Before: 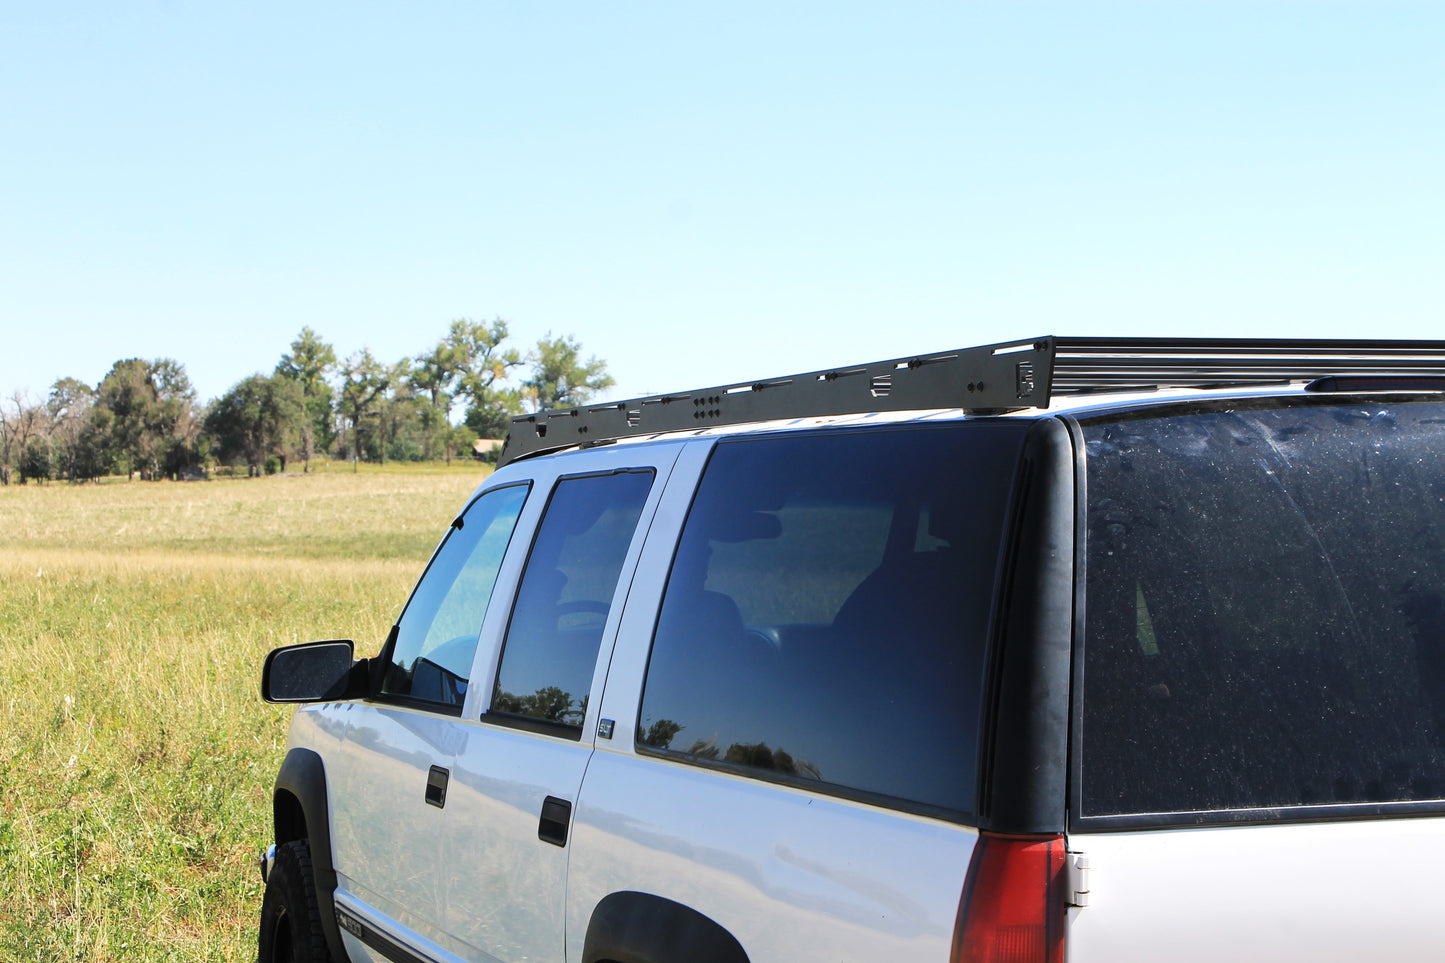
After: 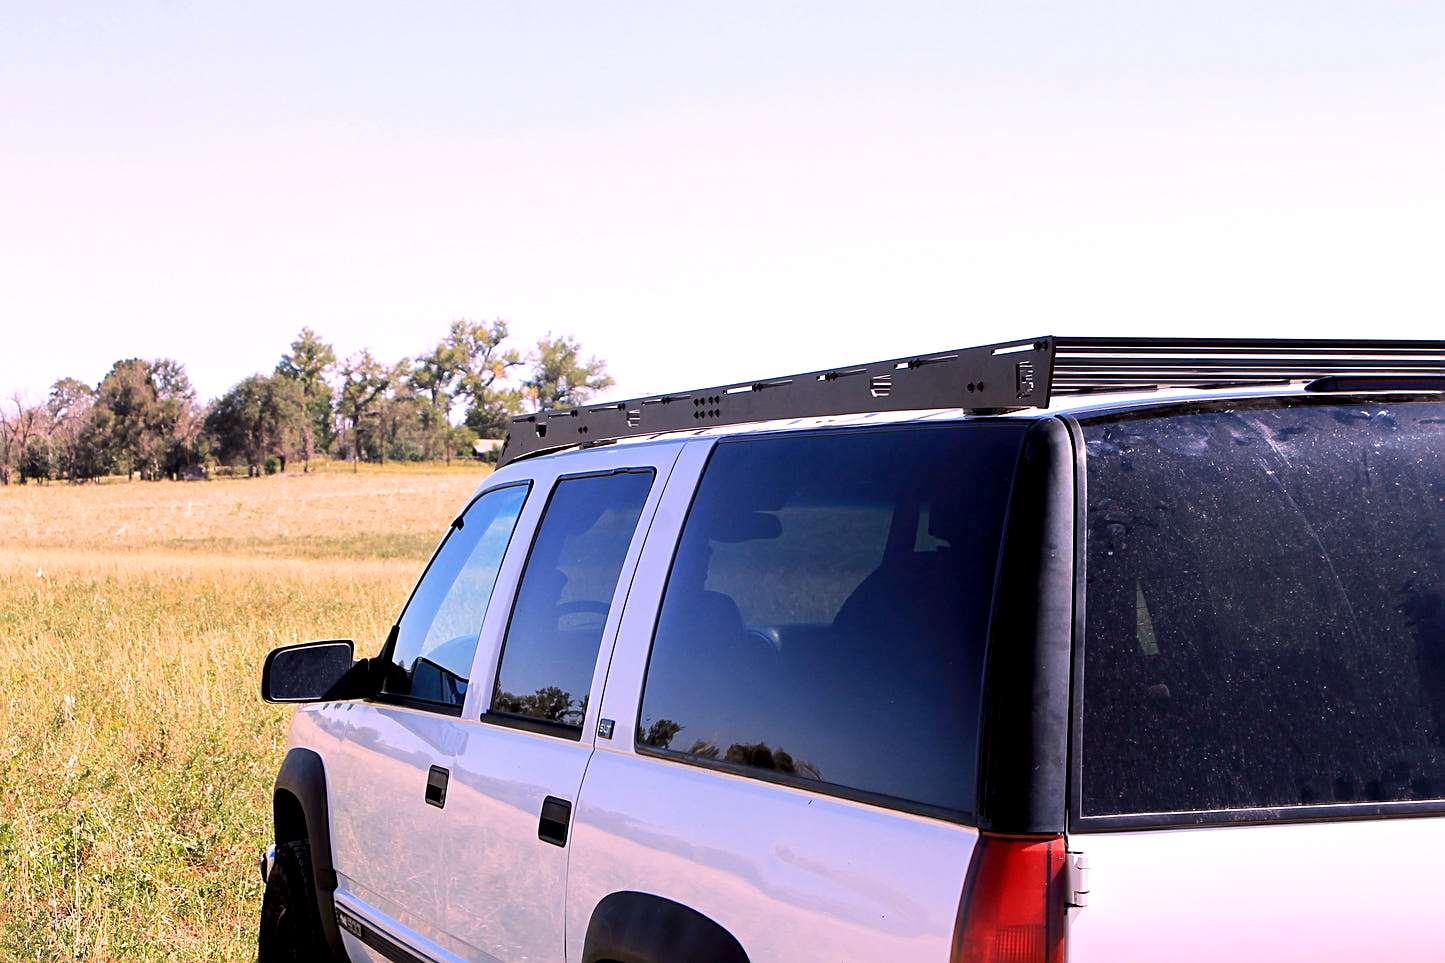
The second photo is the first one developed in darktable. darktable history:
exposure: black level correction 0.01, exposure 0.014 EV, compensate highlight preservation false
sharpen: on, module defaults
white balance: red 1.188, blue 1.11
